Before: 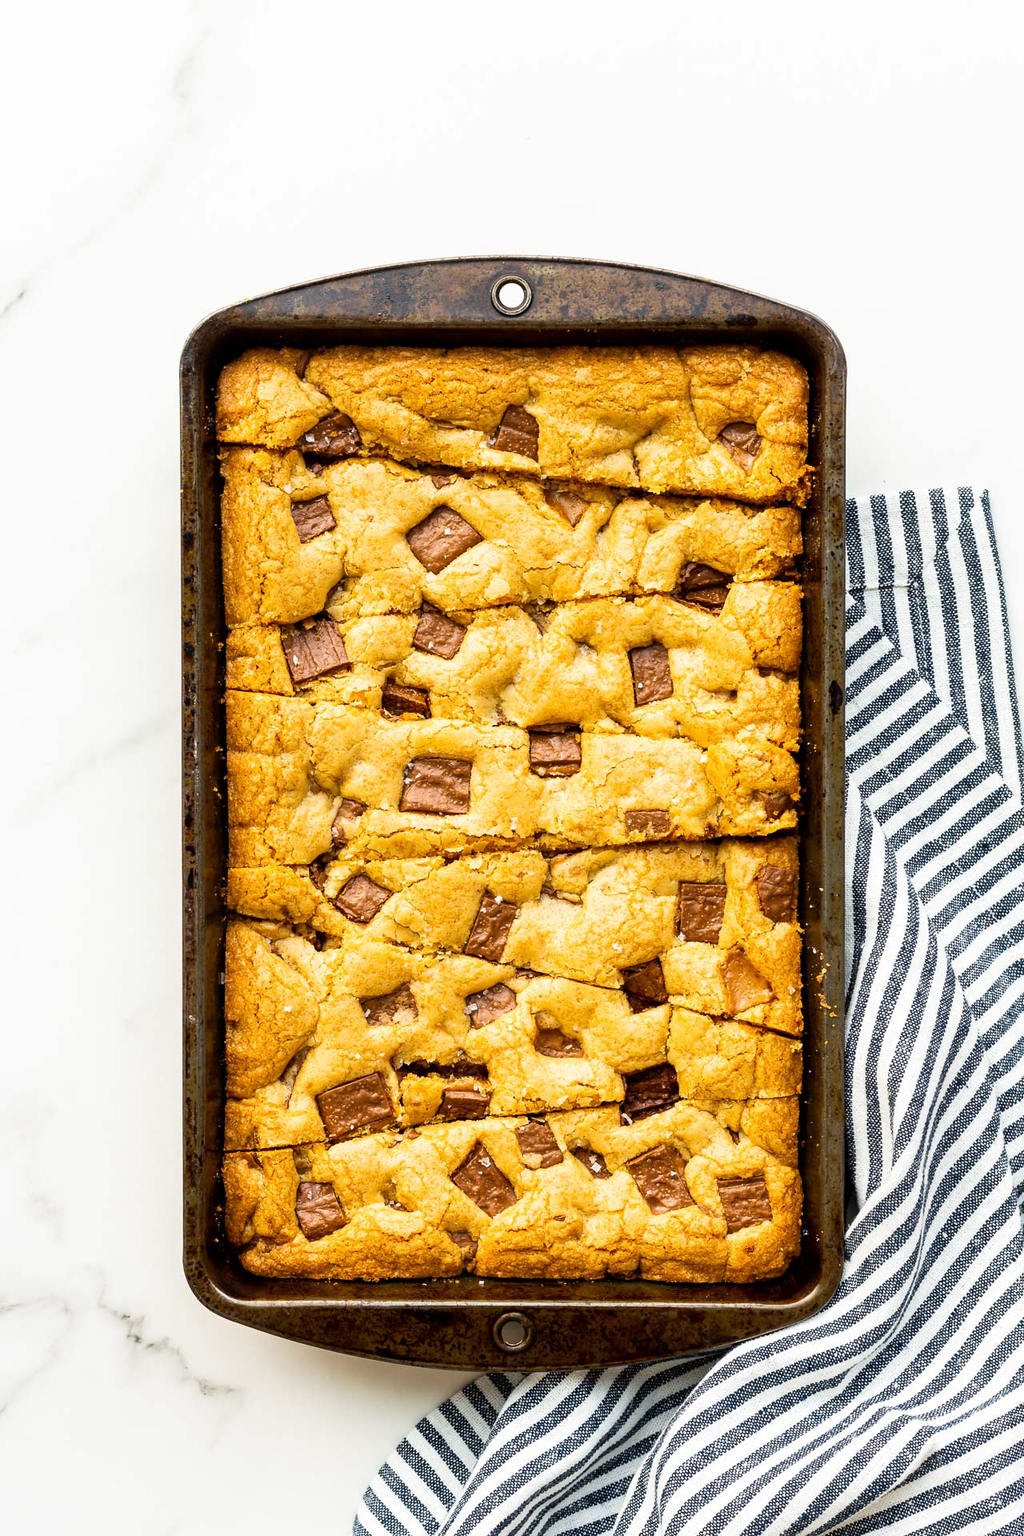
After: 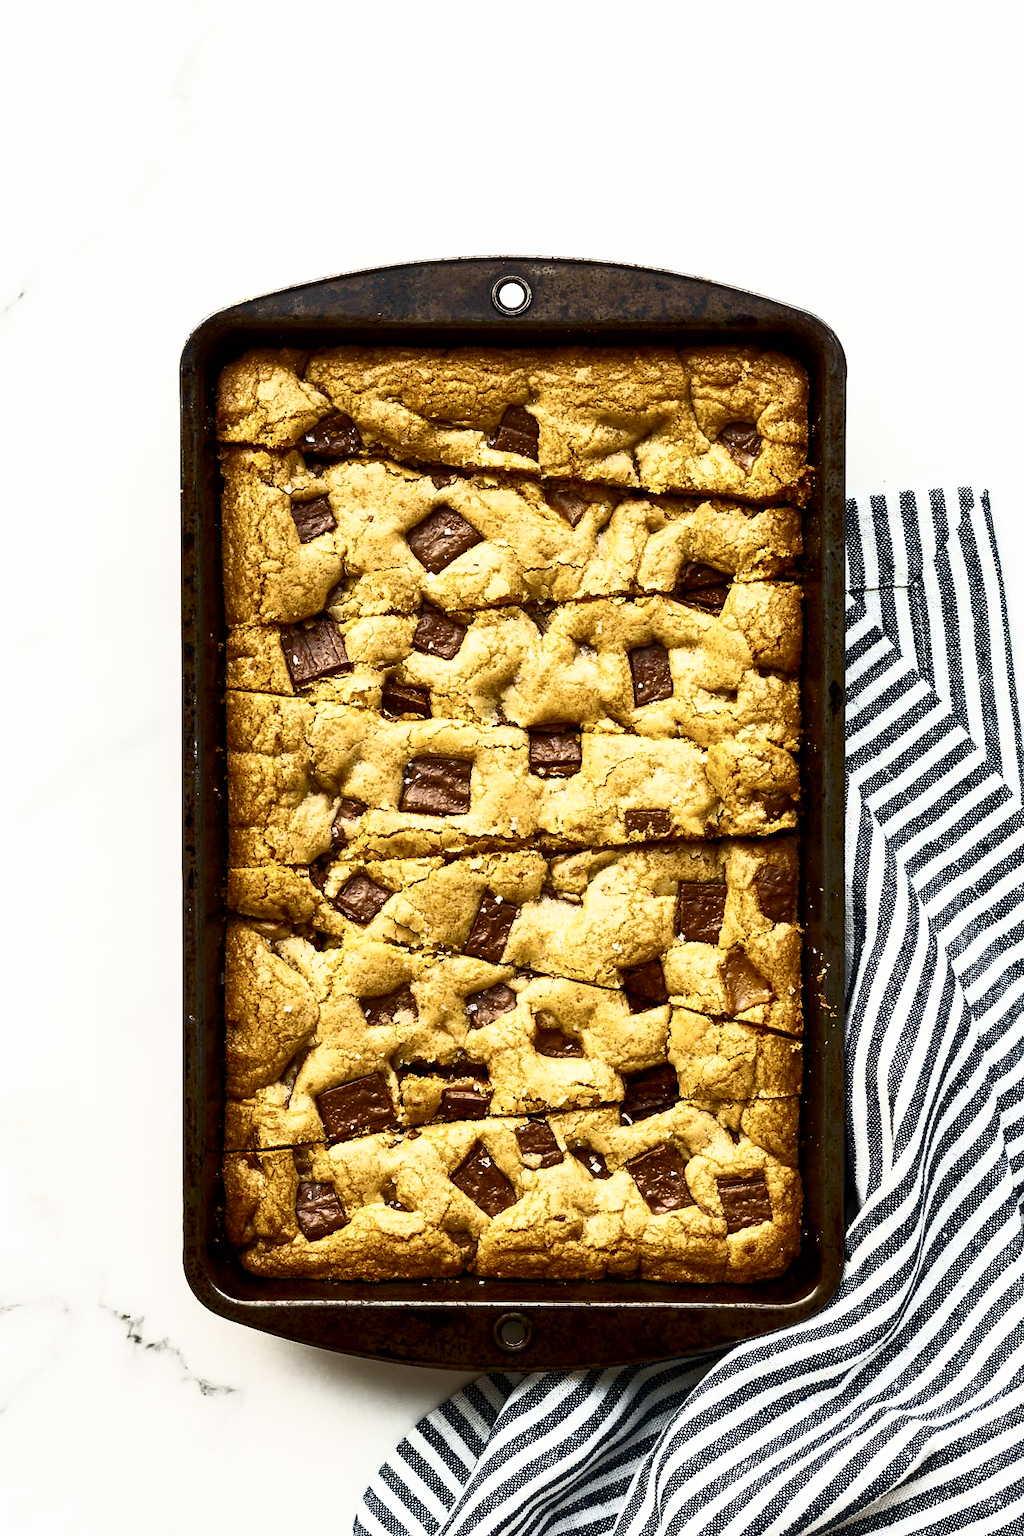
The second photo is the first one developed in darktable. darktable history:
base curve: curves: ch0 [(0, 0) (0.564, 0.291) (0.802, 0.731) (1, 1)]
contrast brightness saturation: contrast 0.39, brightness 0.1
